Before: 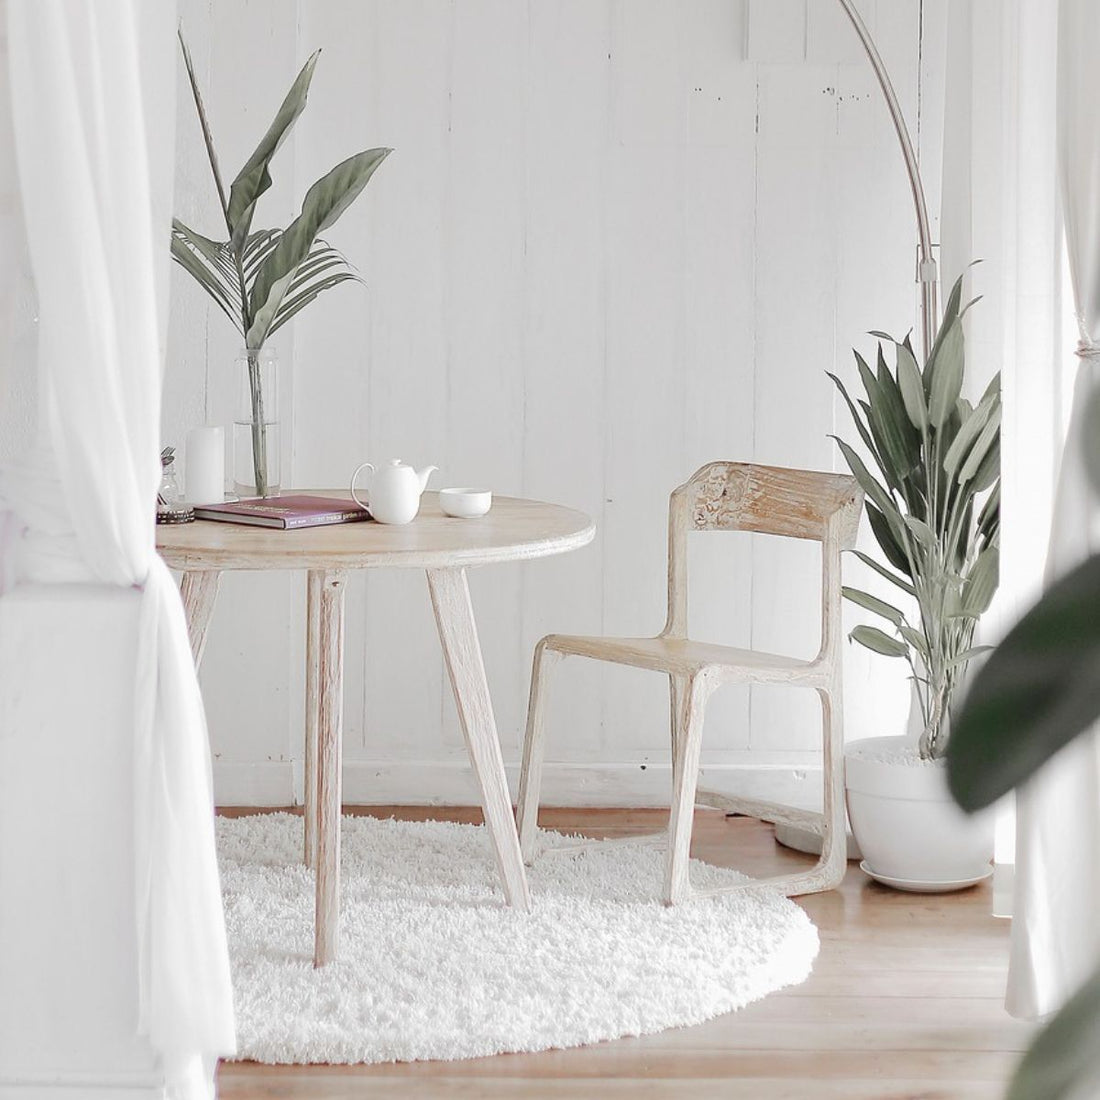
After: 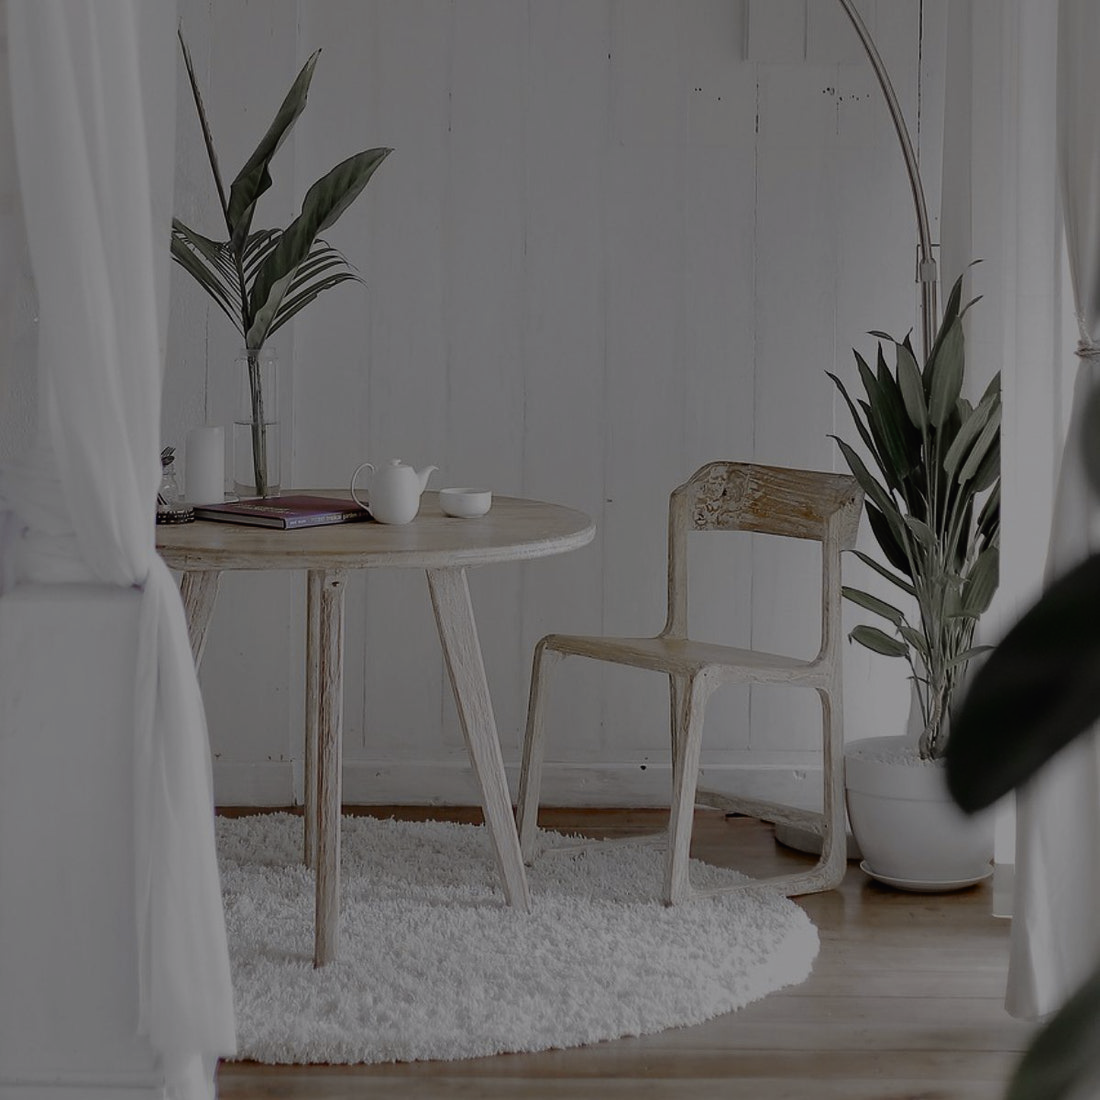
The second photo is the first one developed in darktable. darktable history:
tone curve: curves: ch0 [(0, 0.011) (0.139, 0.106) (0.295, 0.271) (0.499, 0.523) (0.739, 0.782) (0.857, 0.879) (1, 0.967)]; ch1 [(0, 0) (0.272, 0.249) (0.388, 0.385) (0.469, 0.456) (0.495, 0.497) (0.524, 0.518) (0.602, 0.623) (0.725, 0.779) (1, 1)]; ch2 [(0, 0) (0.125, 0.089) (0.353, 0.329) (0.443, 0.408) (0.502, 0.499) (0.548, 0.549) (0.608, 0.635) (1, 1)], color space Lab, independent channels, preserve colors none
exposure: exposure -2.002 EV, compensate highlight preservation false
filmic rgb: black relative exposure -12 EV, white relative exposure 2.8 EV, threshold 3 EV, target black luminance 0%, hardness 8.06, latitude 70.41%, contrast 1.14, highlights saturation mix 10%, shadows ↔ highlights balance -0.388%, color science v4 (2020), iterations of high-quality reconstruction 10, contrast in shadows soft, contrast in highlights soft, enable highlight reconstruction true
